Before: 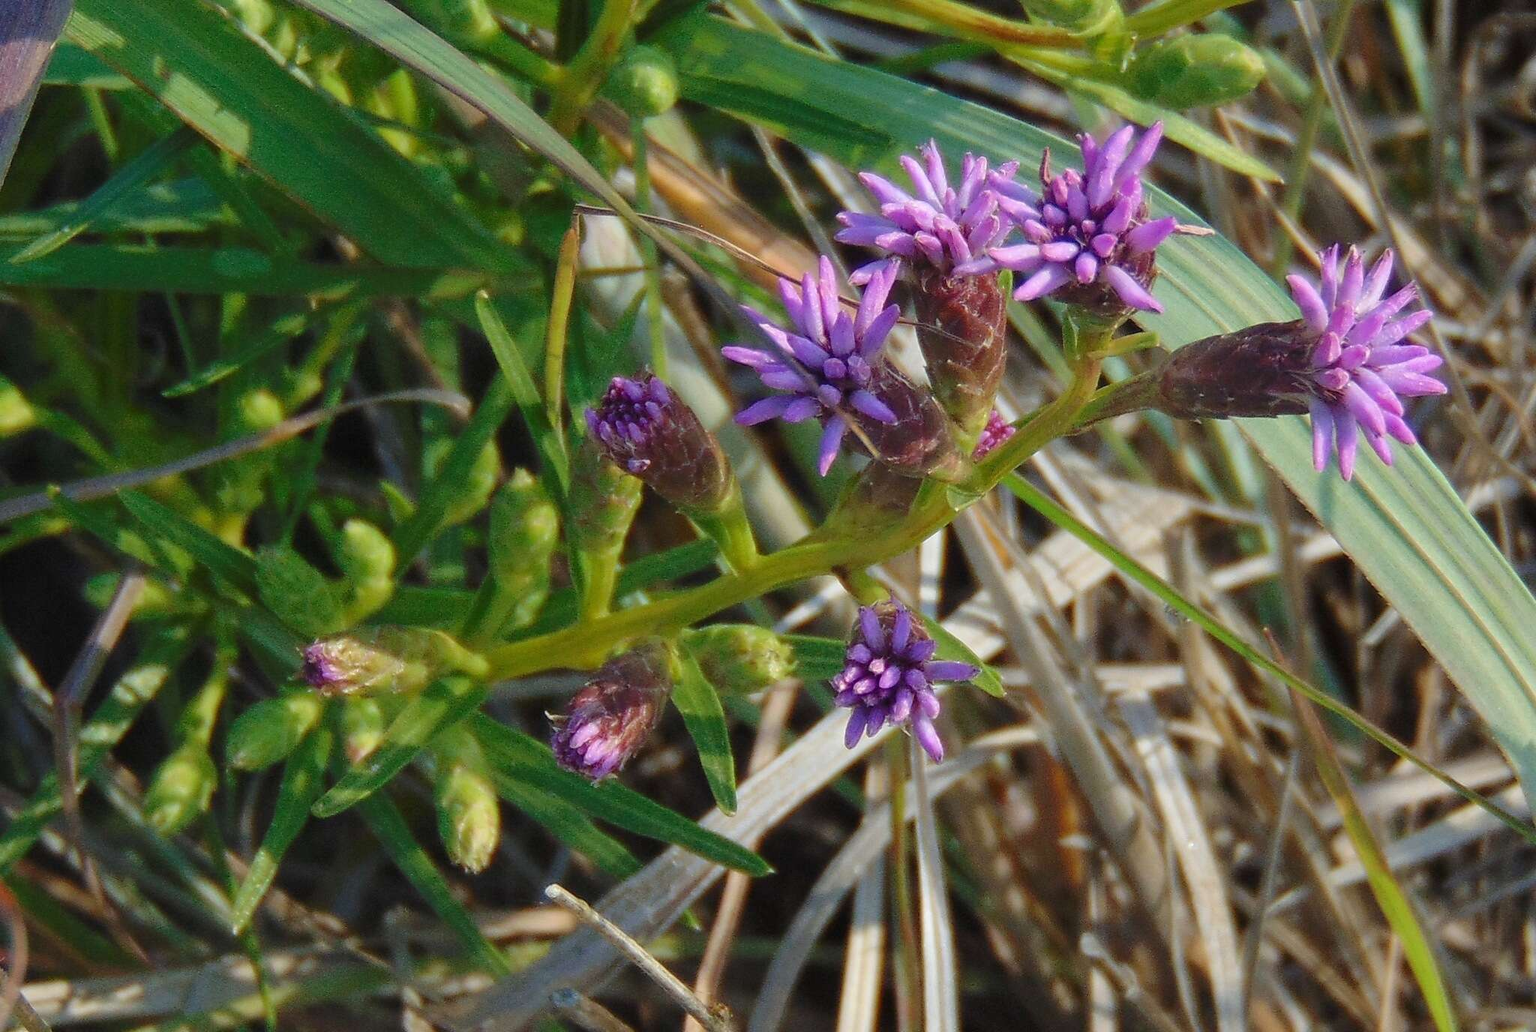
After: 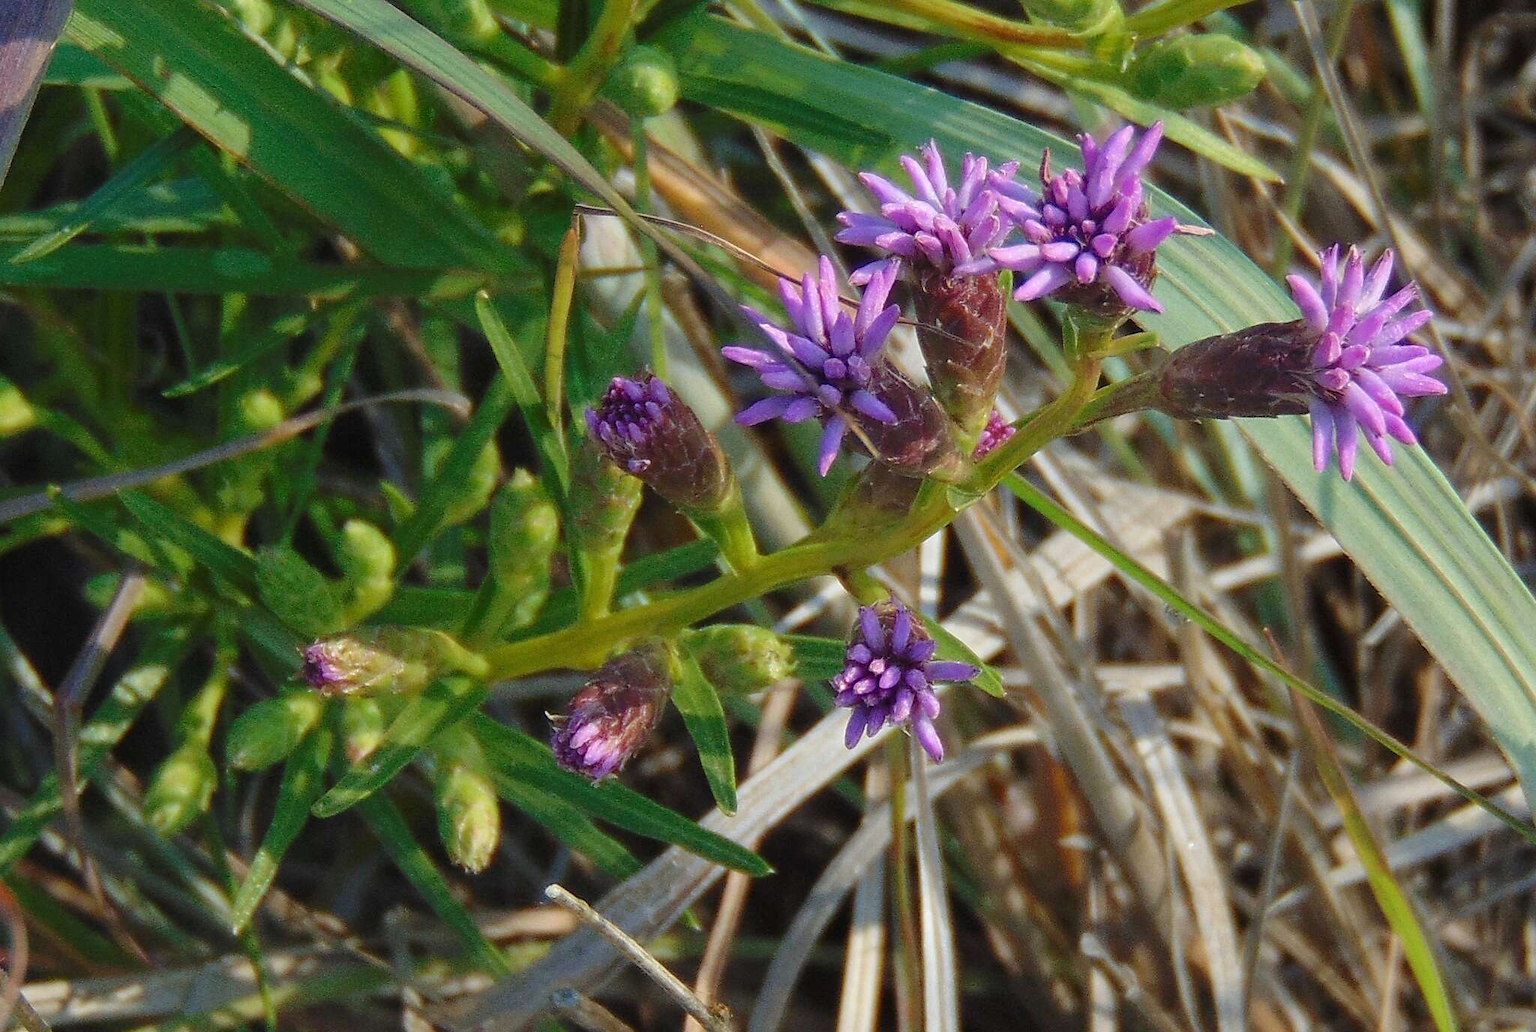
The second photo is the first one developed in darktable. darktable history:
sharpen: amount 0.2
grain: coarseness 14.57 ISO, strength 8.8%
